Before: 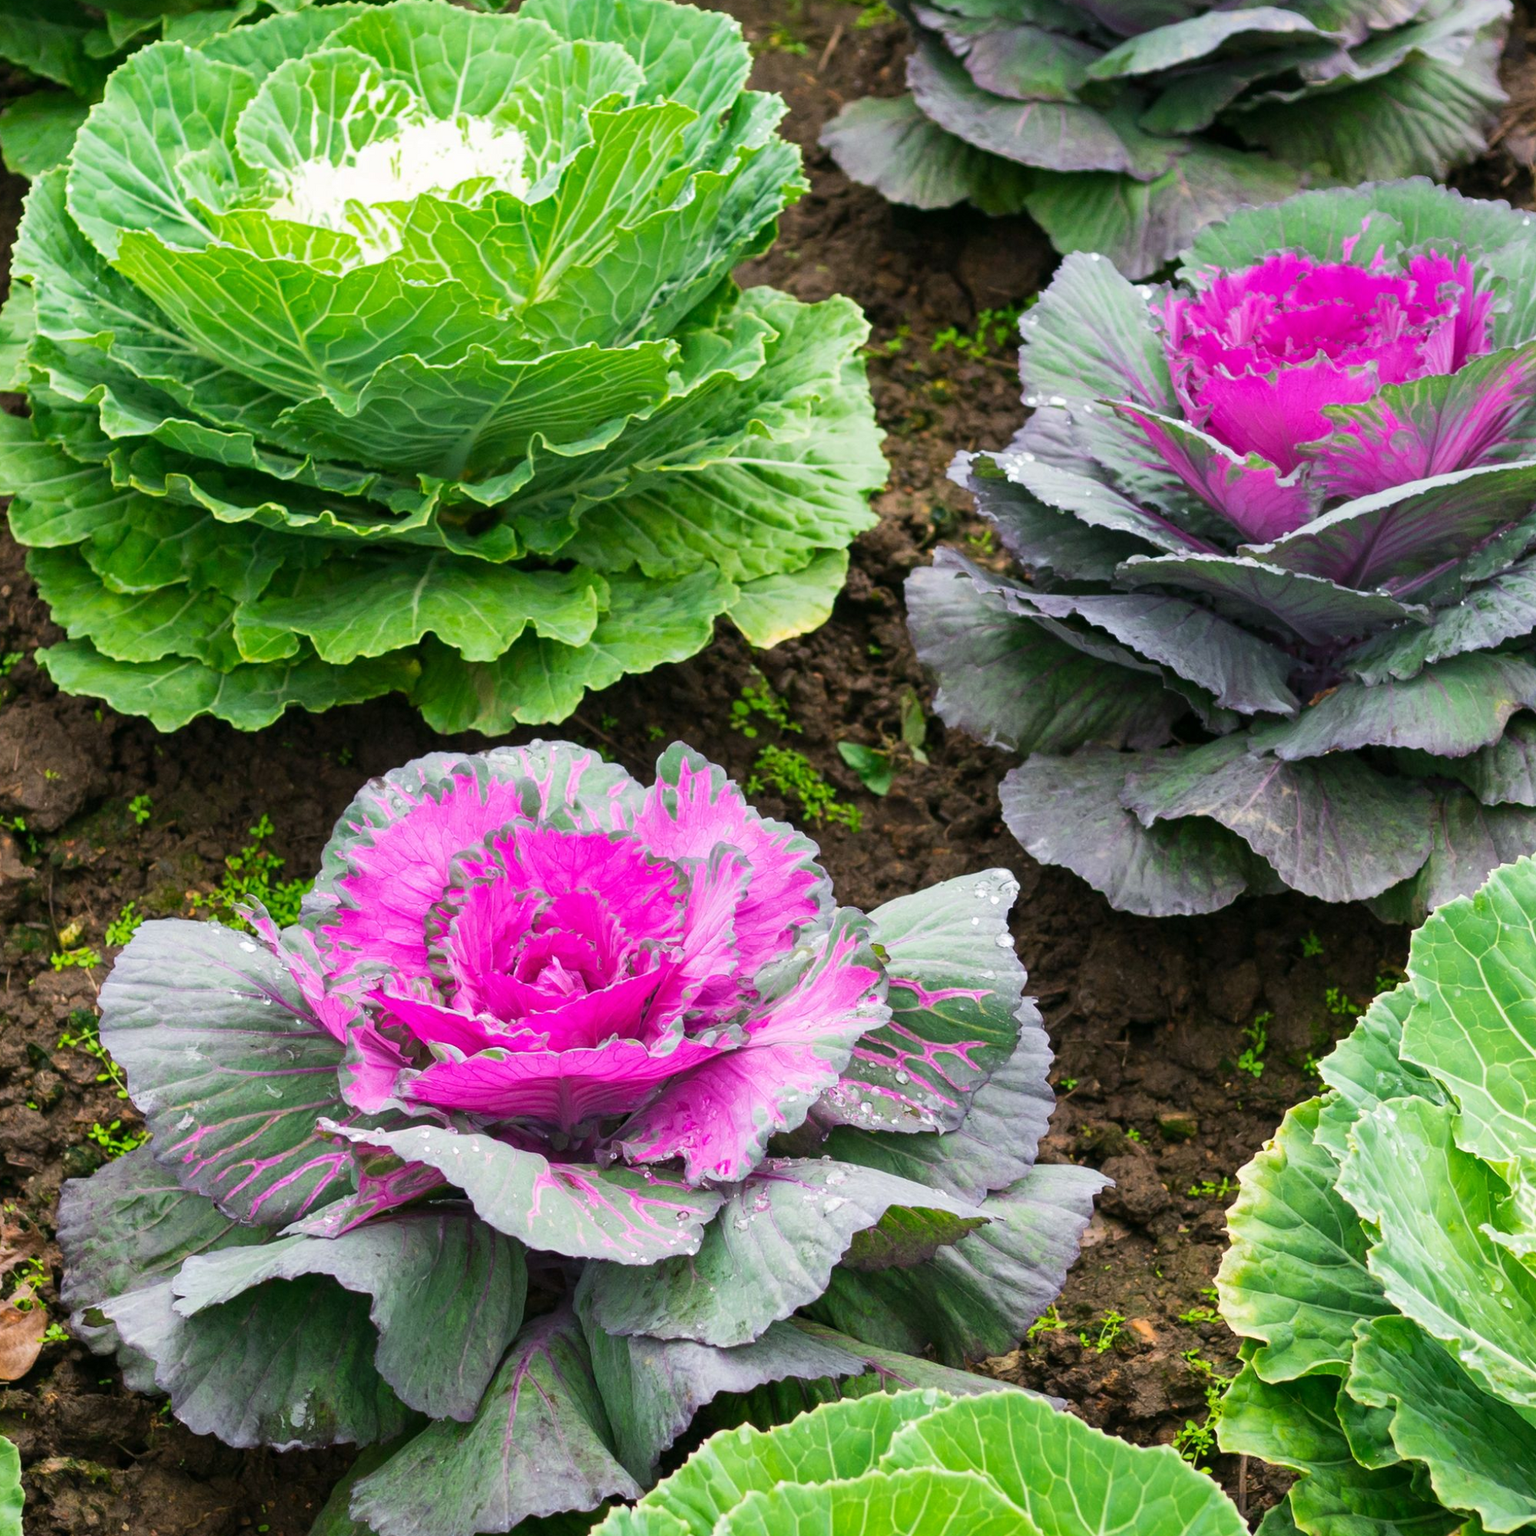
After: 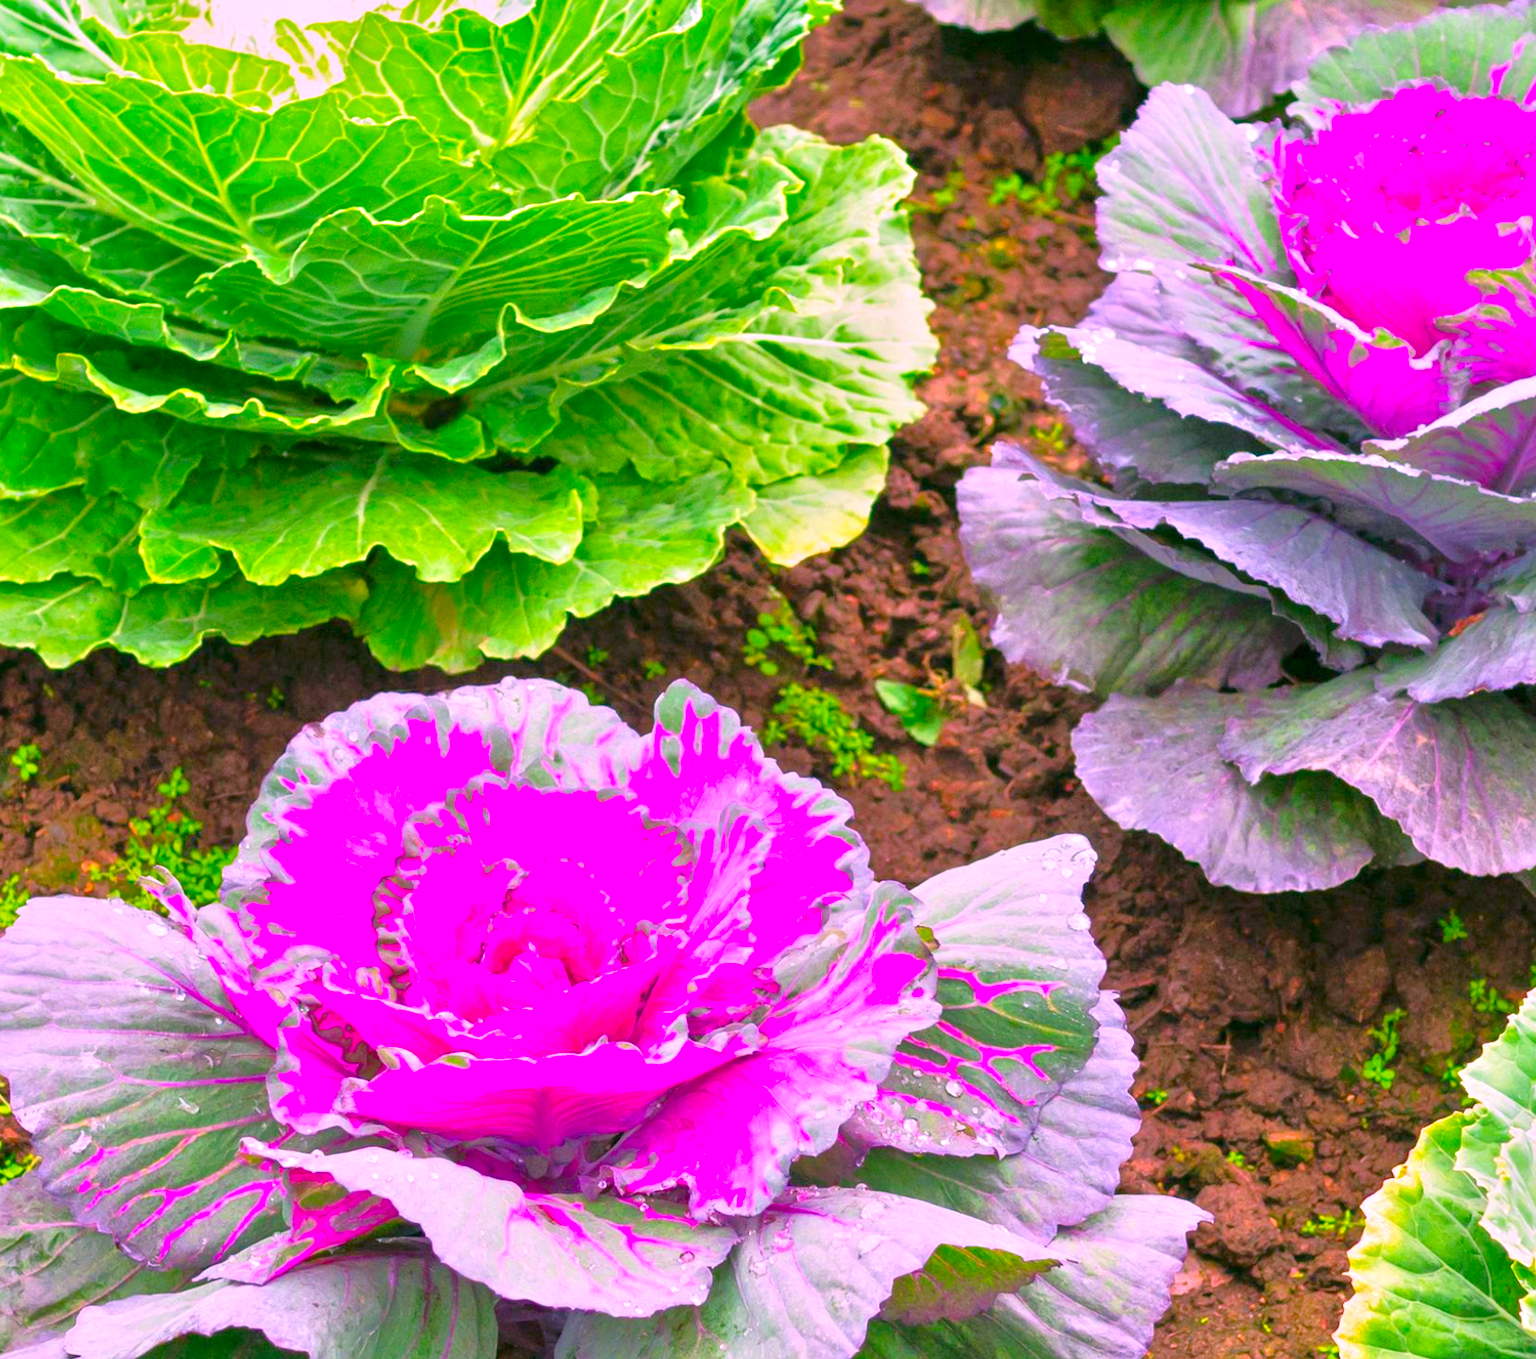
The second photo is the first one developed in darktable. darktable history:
crop: left 7.793%, top 11.956%, right 10.057%, bottom 15.391%
tone equalizer: -8 EV 1.97 EV, -7 EV 1.97 EV, -6 EV 1.98 EV, -5 EV 2 EV, -4 EV 1.99 EV, -3 EV 1.5 EV, -2 EV 0.995 EV, -1 EV 0.505 EV
color correction: highlights a* 19.01, highlights b* -11.3, saturation 1.69
